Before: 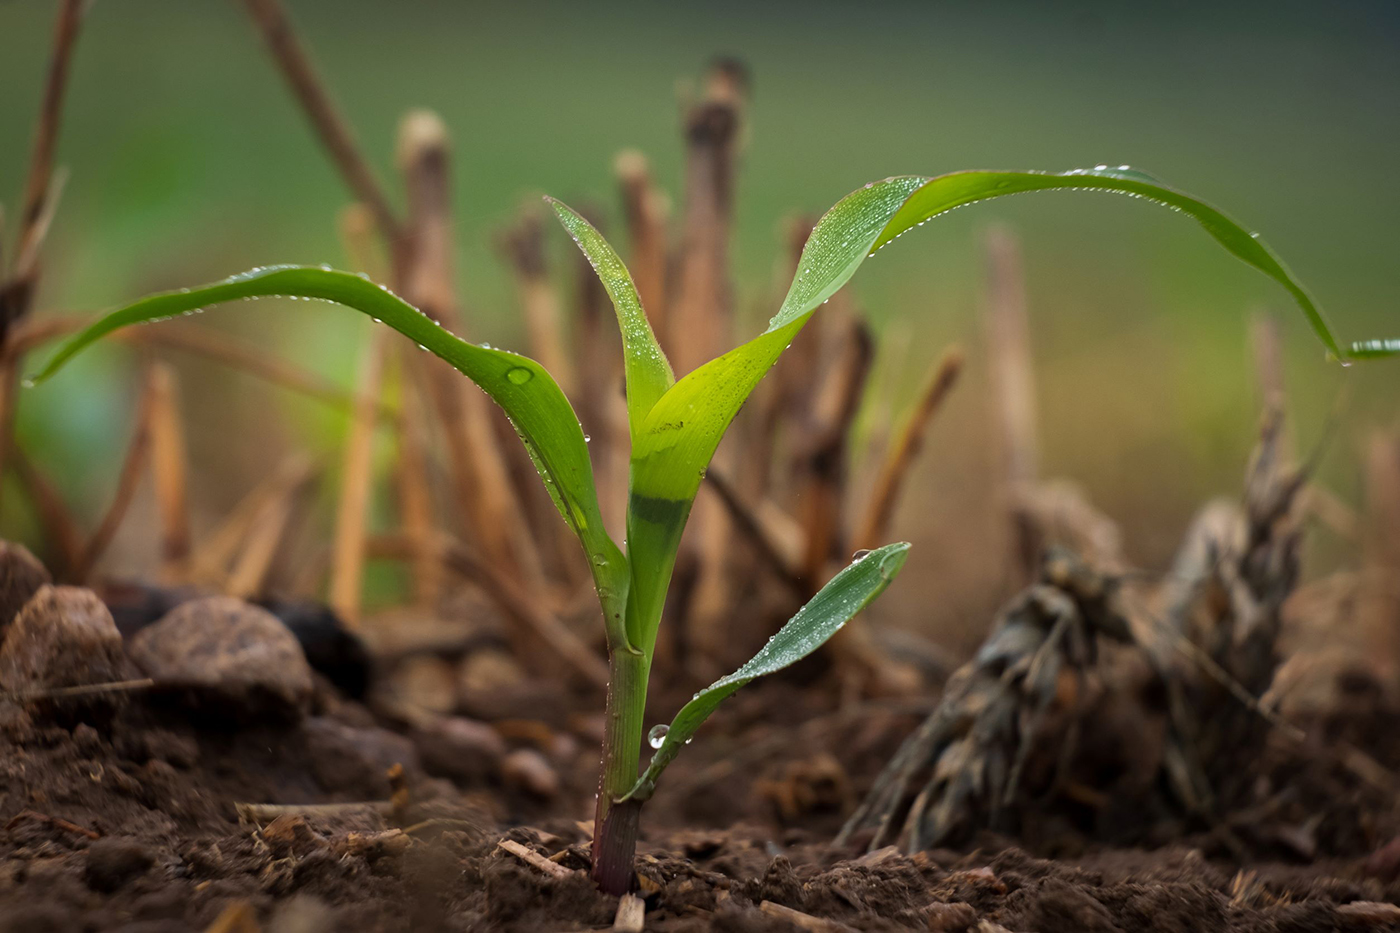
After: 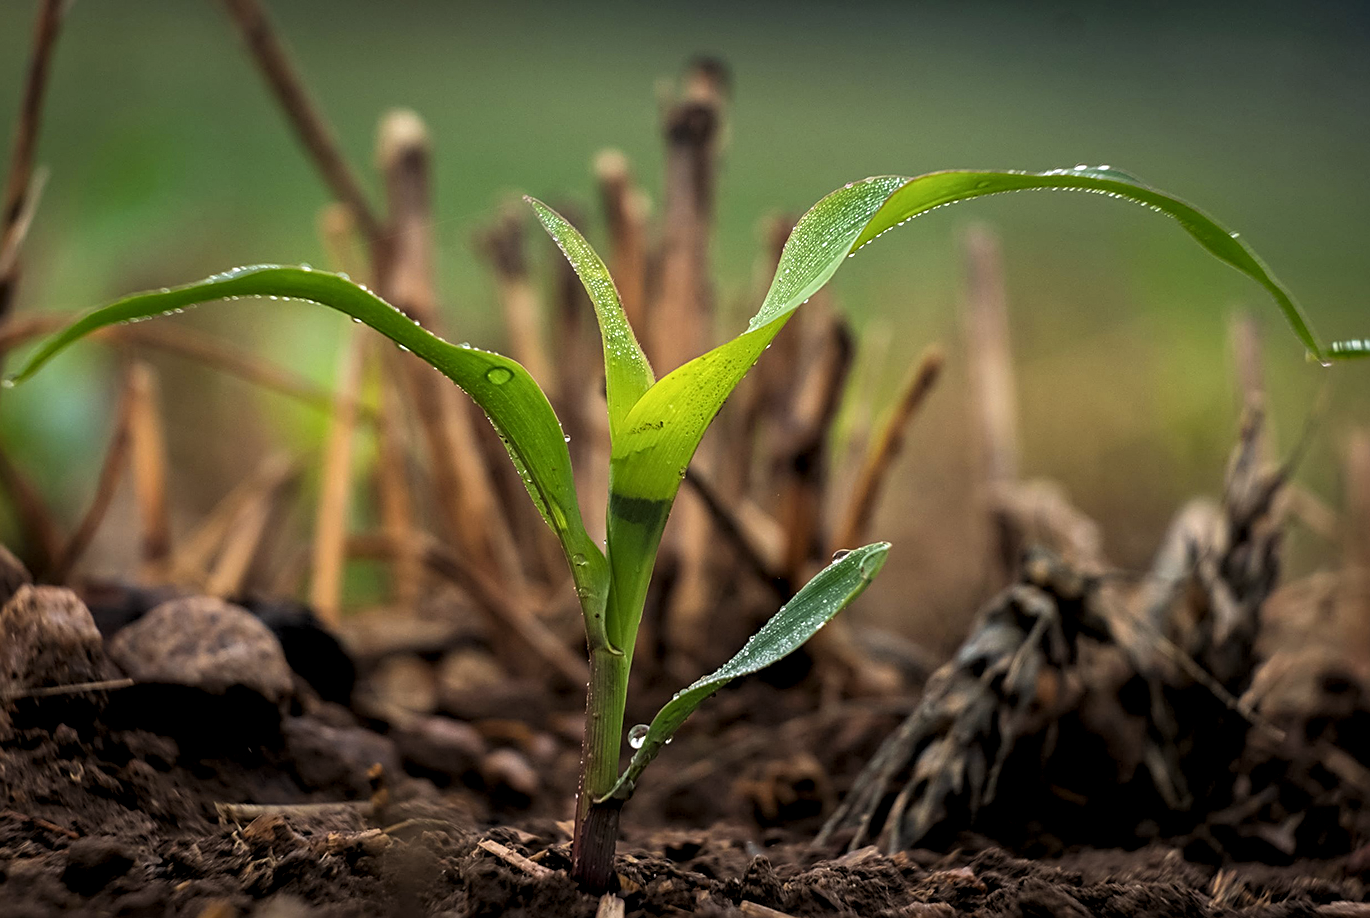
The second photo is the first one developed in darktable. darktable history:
tone curve: curves: ch0 [(0, 0) (0.003, 0.003) (0.011, 0.011) (0.025, 0.025) (0.044, 0.044) (0.069, 0.069) (0.1, 0.099) (0.136, 0.135) (0.177, 0.176) (0.224, 0.223) (0.277, 0.275) (0.335, 0.333) (0.399, 0.396) (0.468, 0.465) (0.543, 0.541) (0.623, 0.622) (0.709, 0.708) (0.801, 0.8) (0.898, 0.897) (1, 1)], color space Lab, independent channels, preserve colors none
local contrast: on, module defaults
tone equalizer: edges refinement/feathering 500, mask exposure compensation -1.57 EV, preserve details no
crop and rotate: left 1.492%, right 0.651%, bottom 1.573%
sharpen: on, module defaults
levels: levels [0.062, 0.494, 0.925]
